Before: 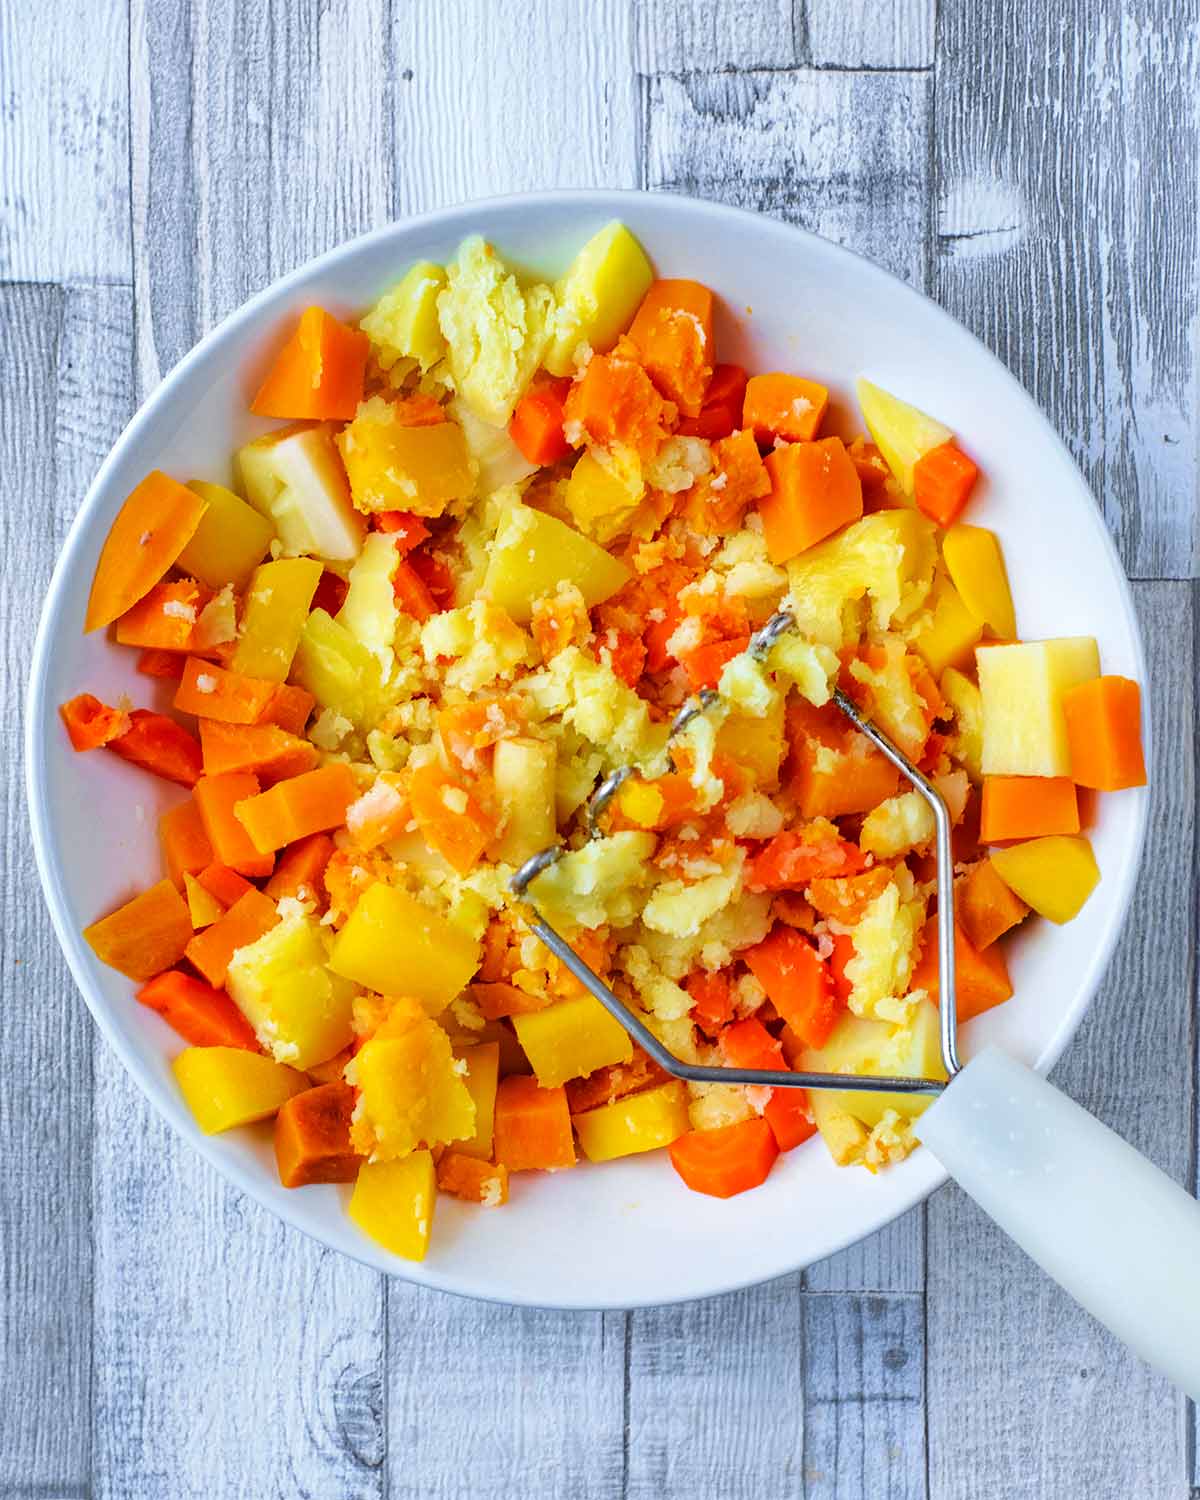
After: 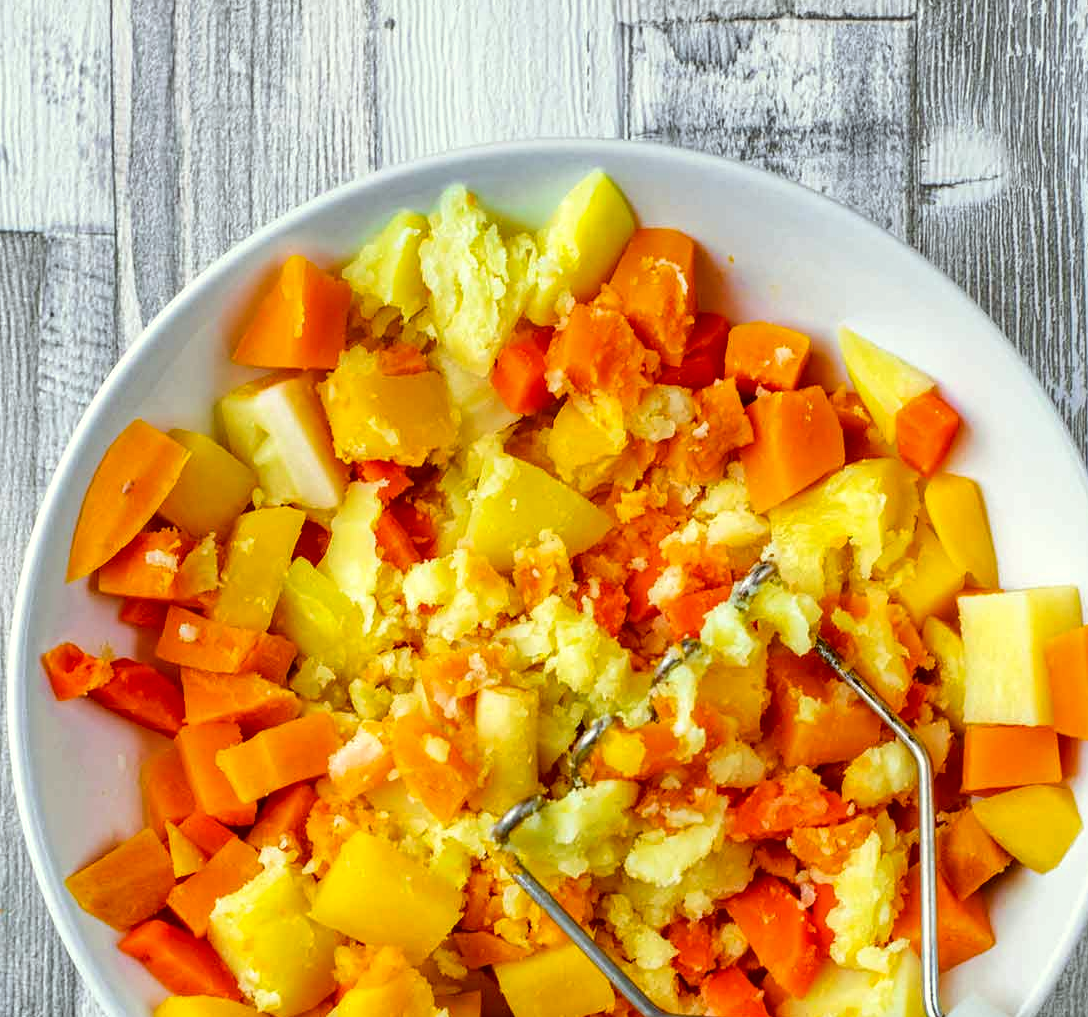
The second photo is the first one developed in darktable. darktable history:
local contrast: on, module defaults
color correction: highlights a* -1.43, highlights b* 10.12, shadows a* 0.395, shadows b* 19.35
crop: left 1.509%, top 3.452%, right 7.696%, bottom 28.452%
